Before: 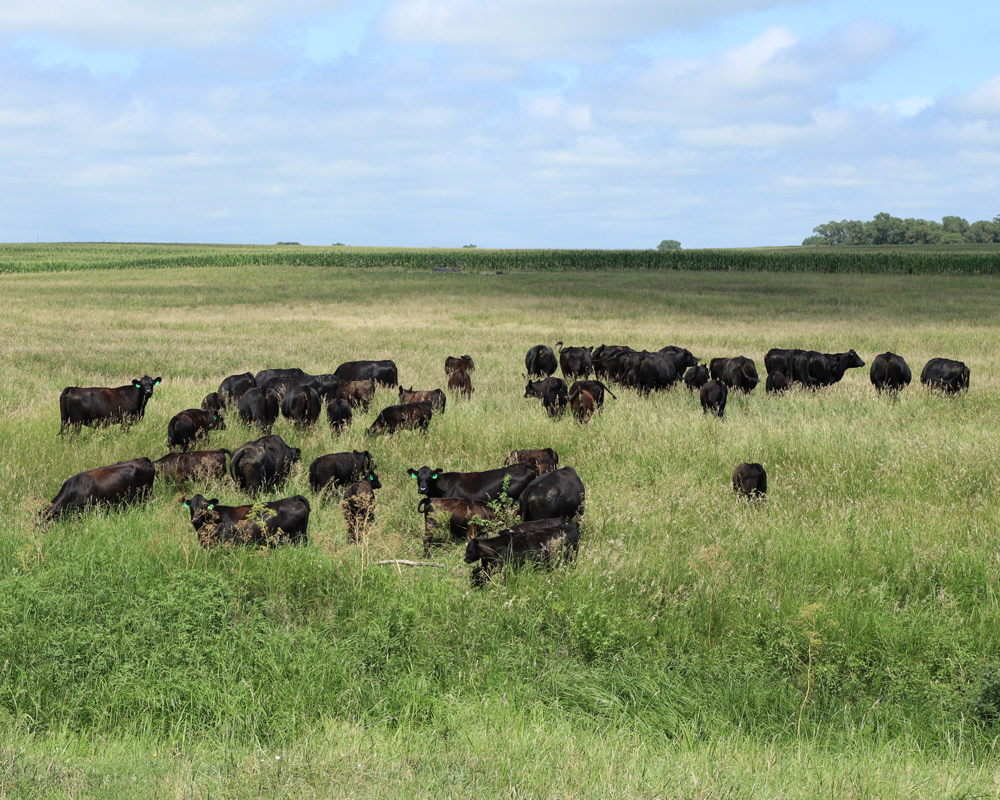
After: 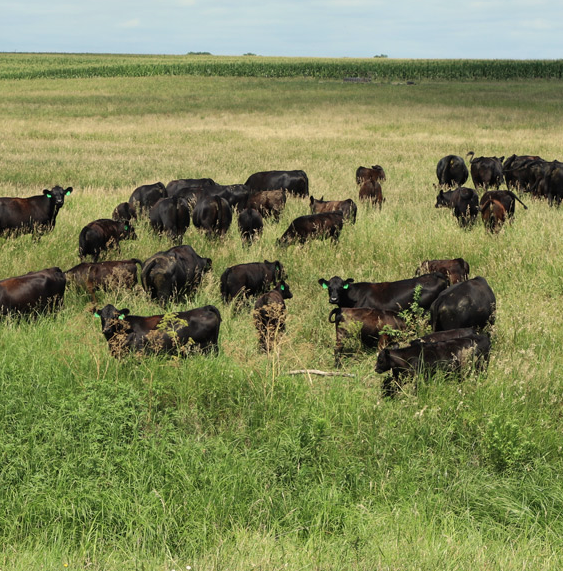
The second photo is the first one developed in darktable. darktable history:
white balance: red 1.029, blue 0.92
crop: left 8.966%, top 23.852%, right 34.699%, bottom 4.703%
shadows and highlights: shadows 37.27, highlights -28.18, soften with gaussian
